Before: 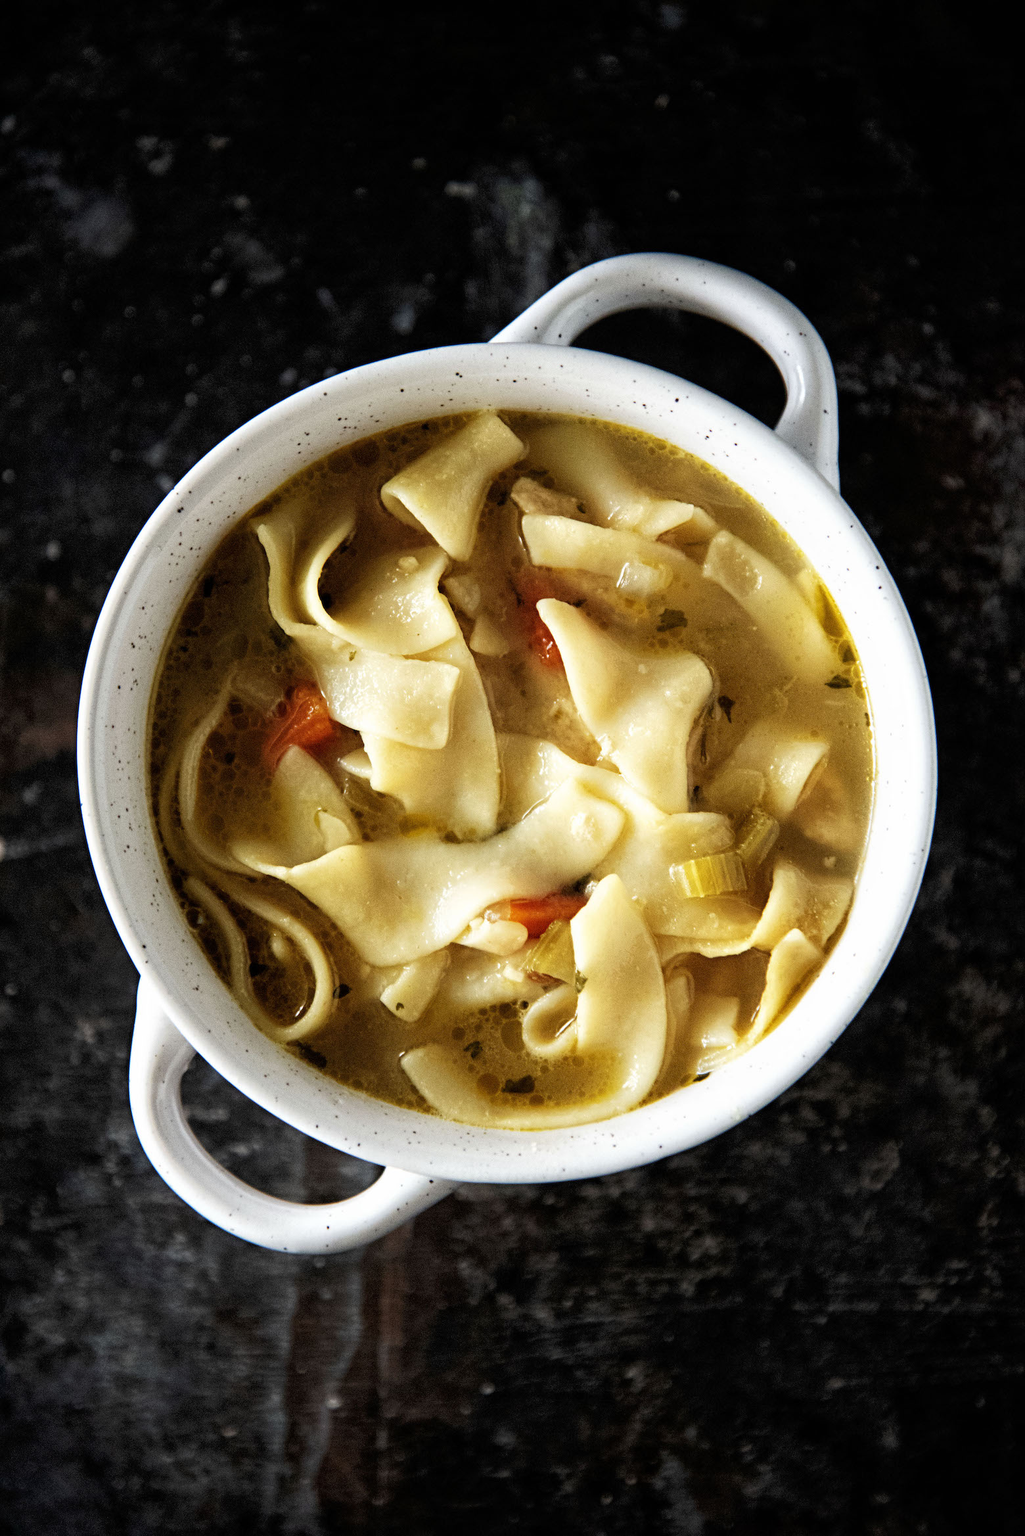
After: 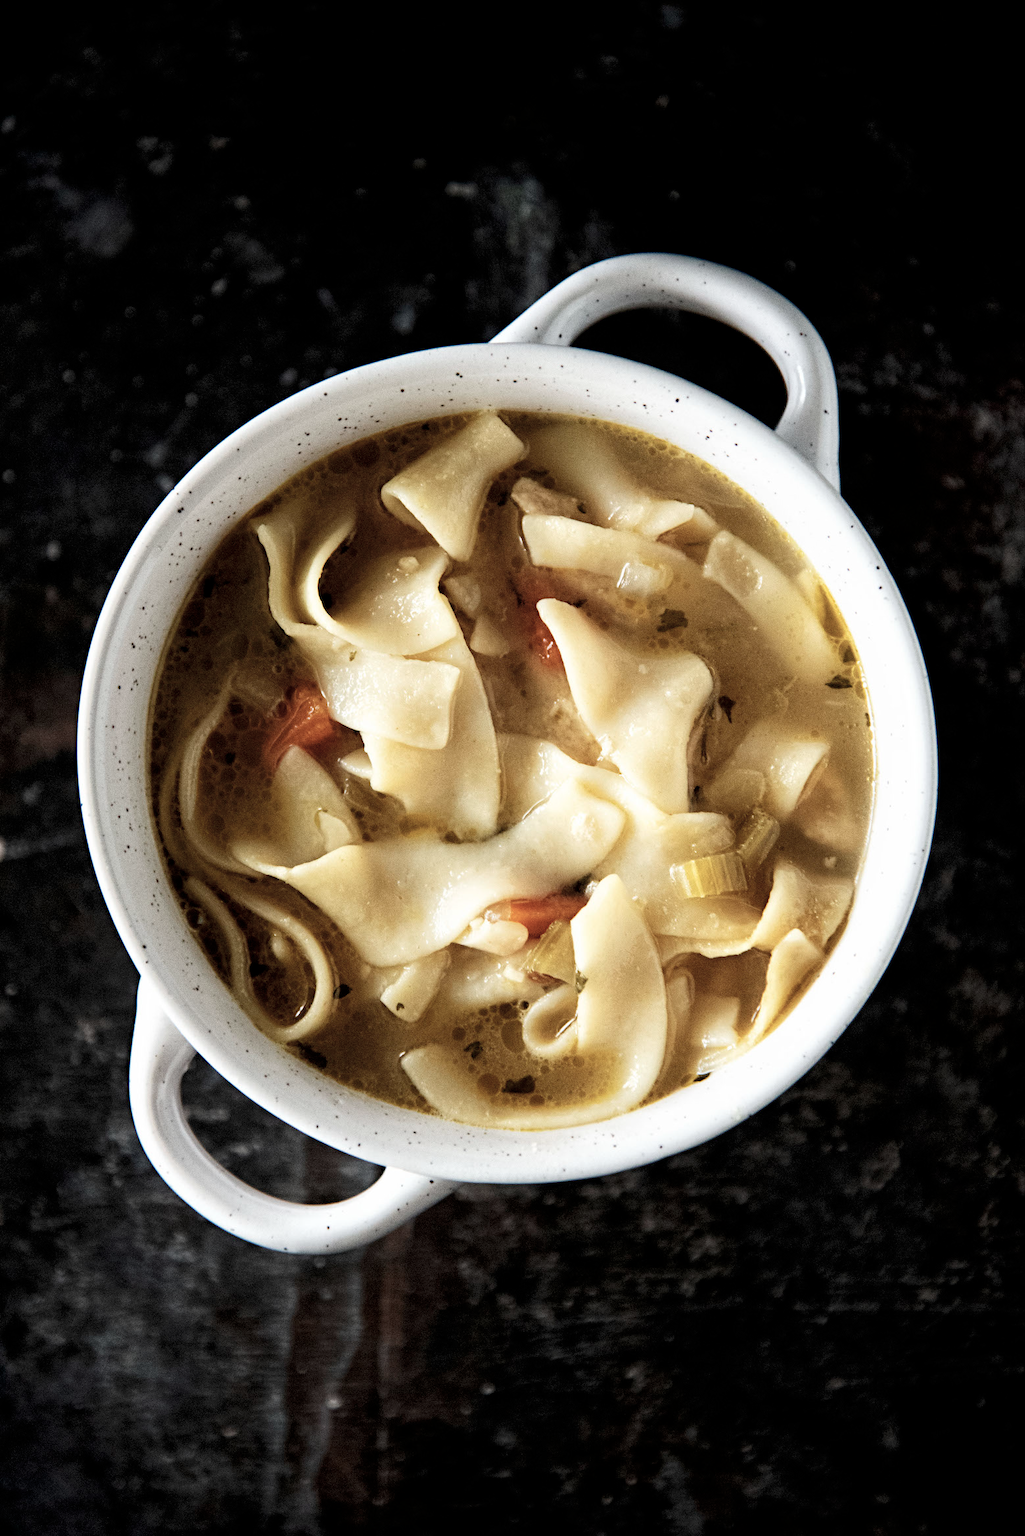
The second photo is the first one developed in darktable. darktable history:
contrast brightness saturation: contrast 0.096, saturation -0.356
